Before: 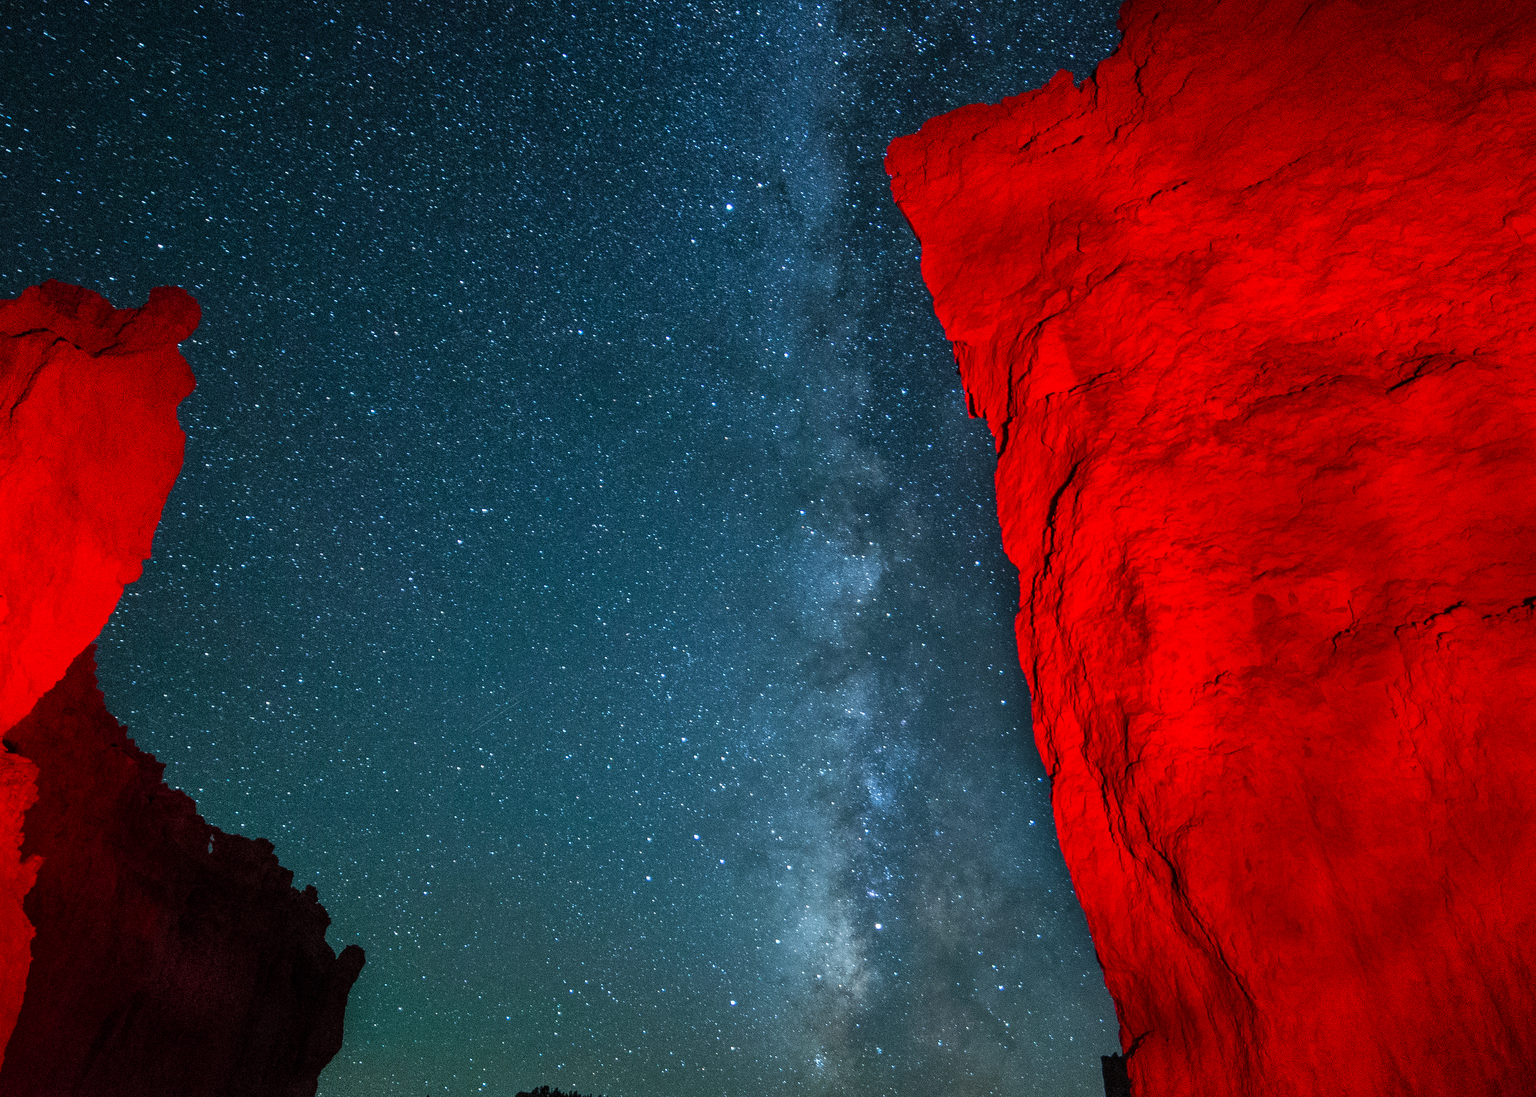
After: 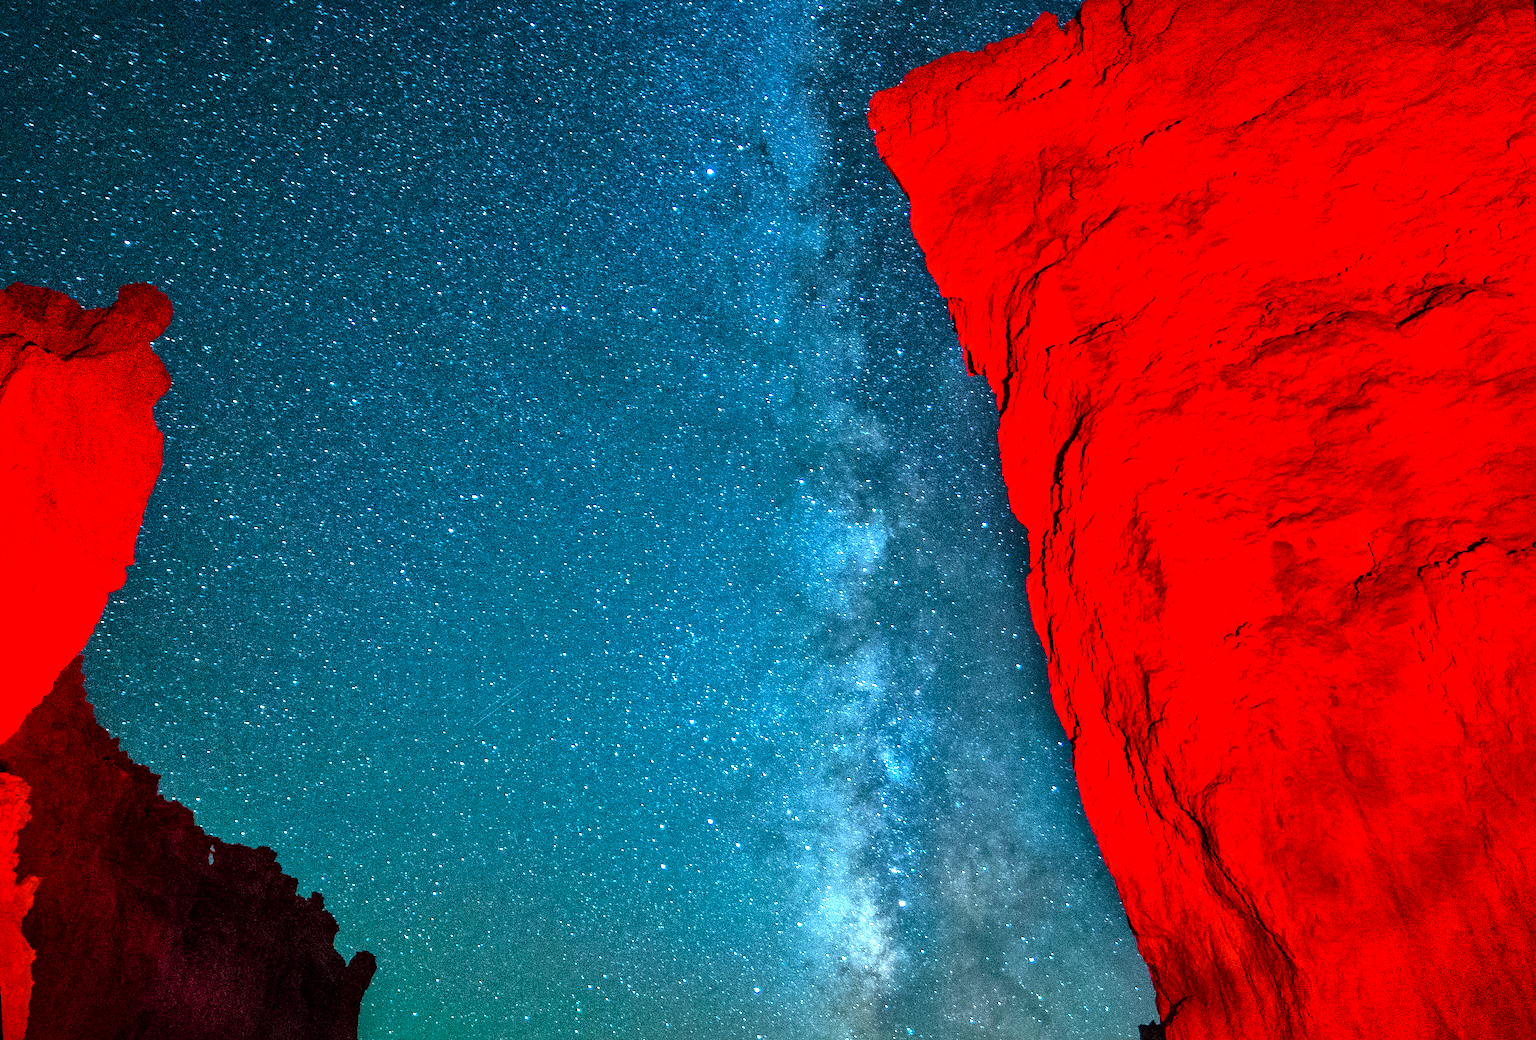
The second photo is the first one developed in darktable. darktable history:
exposure: exposure 0.74 EV, compensate highlight preservation false
rotate and perspective: rotation -3°, crop left 0.031, crop right 0.968, crop top 0.07, crop bottom 0.93
local contrast: mode bilateral grid, contrast 25, coarseness 60, detail 151%, midtone range 0.2
color balance rgb: perceptual saturation grading › global saturation 36%, perceptual brilliance grading › global brilliance 10%, global vibrance 20%
